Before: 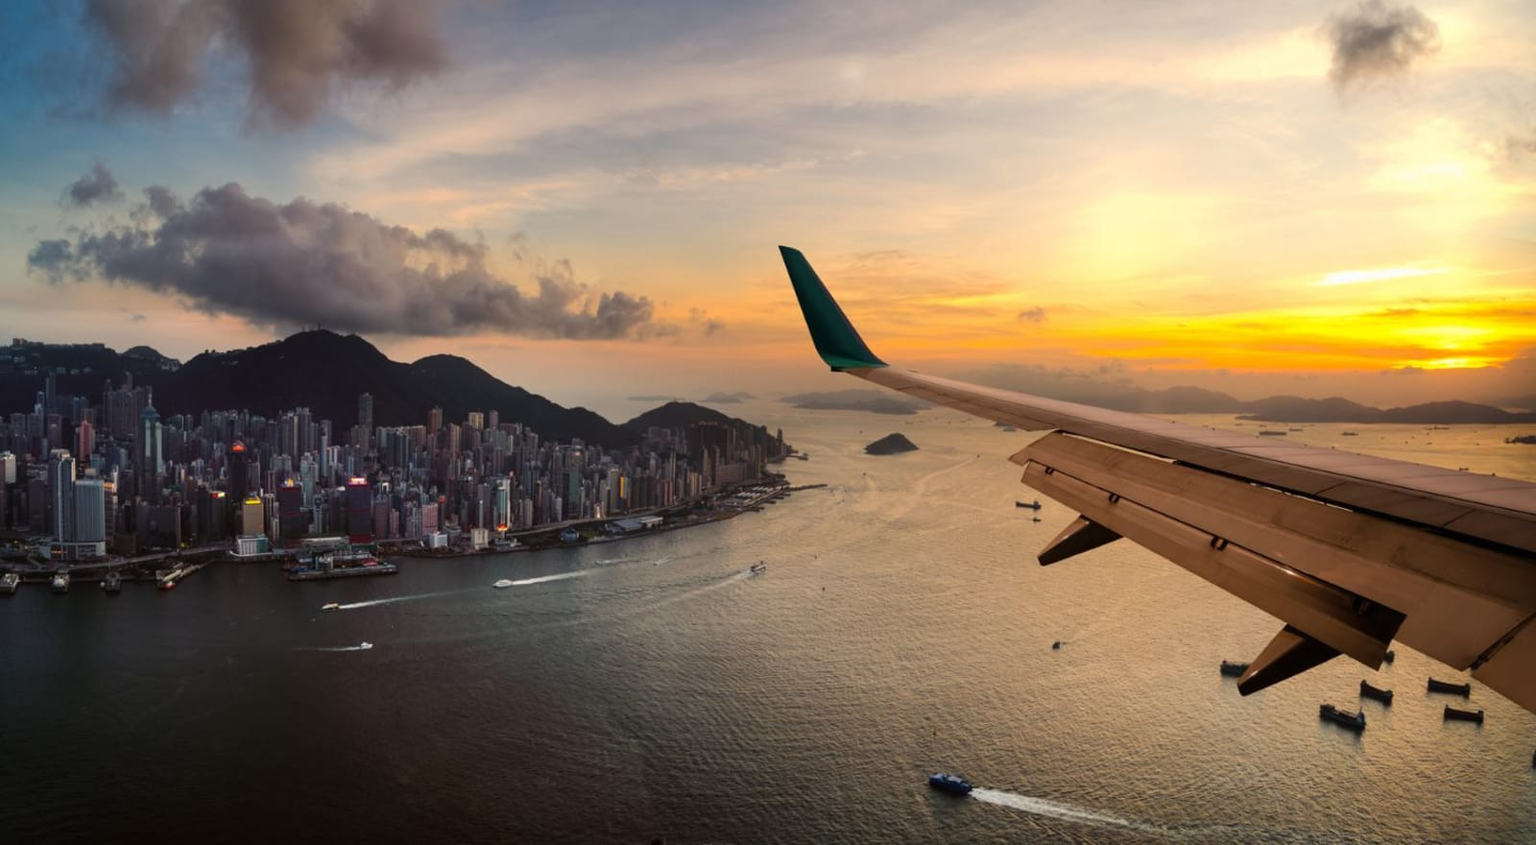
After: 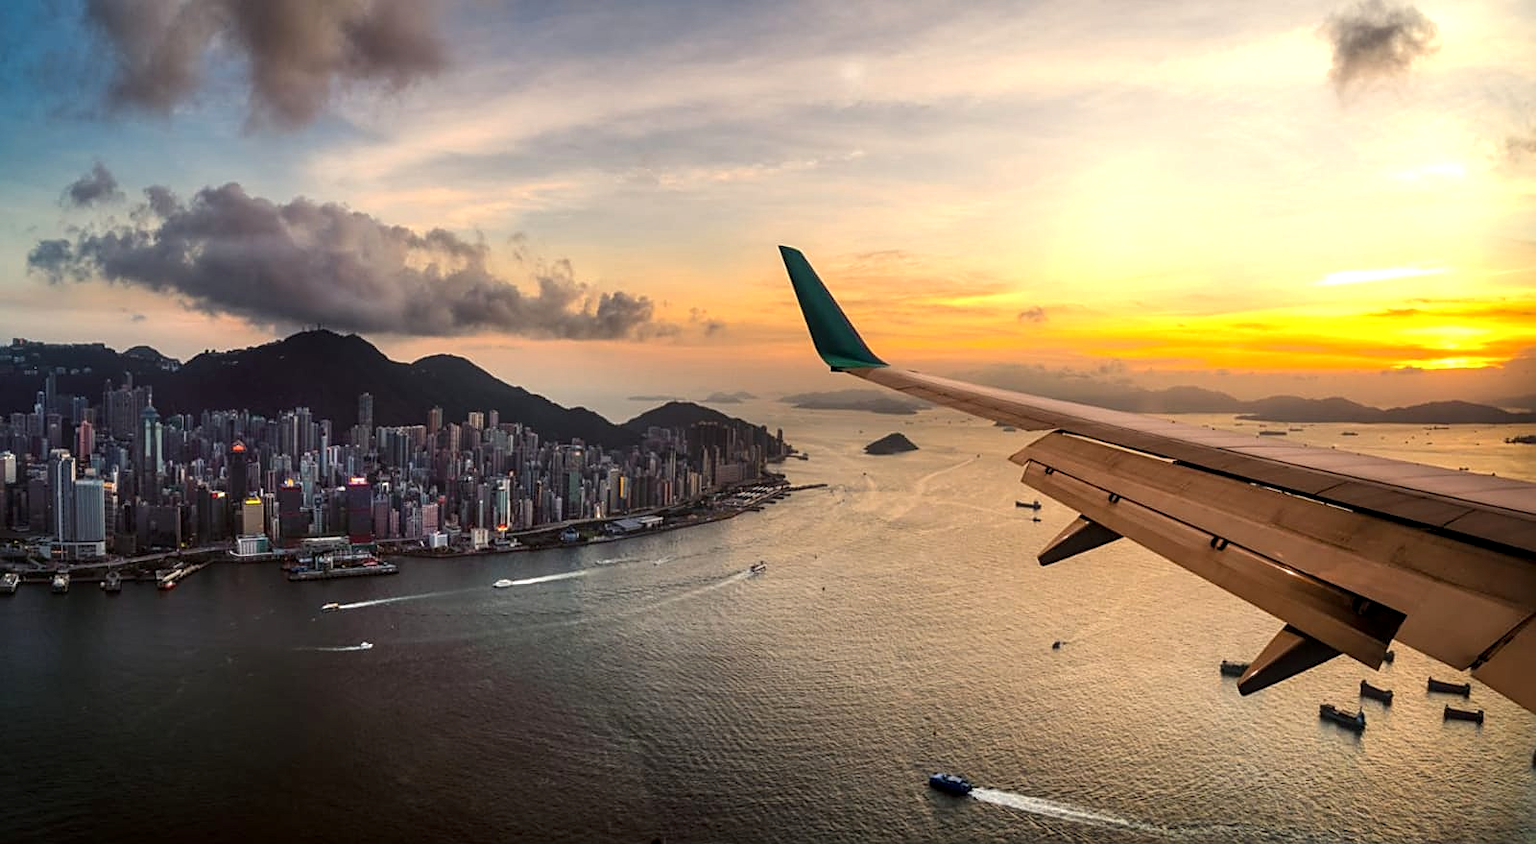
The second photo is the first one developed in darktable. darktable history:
exposure: exposure 0.3 EV, compensate highlight preservation false
local contrast: on, module defaults
sharpen: on, module defaults
